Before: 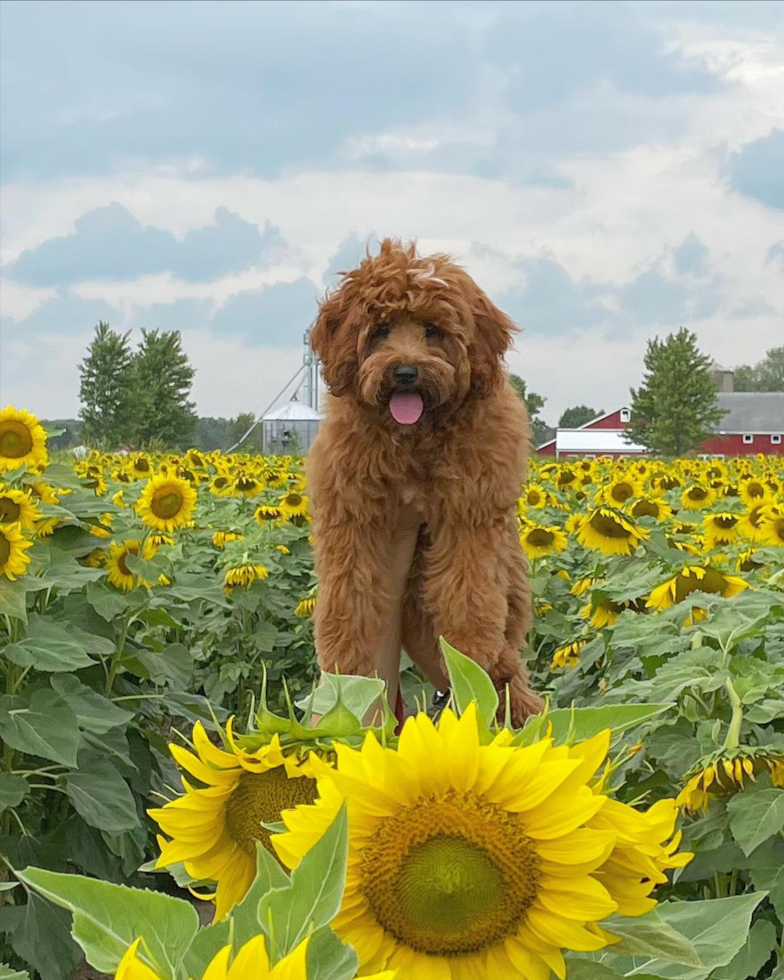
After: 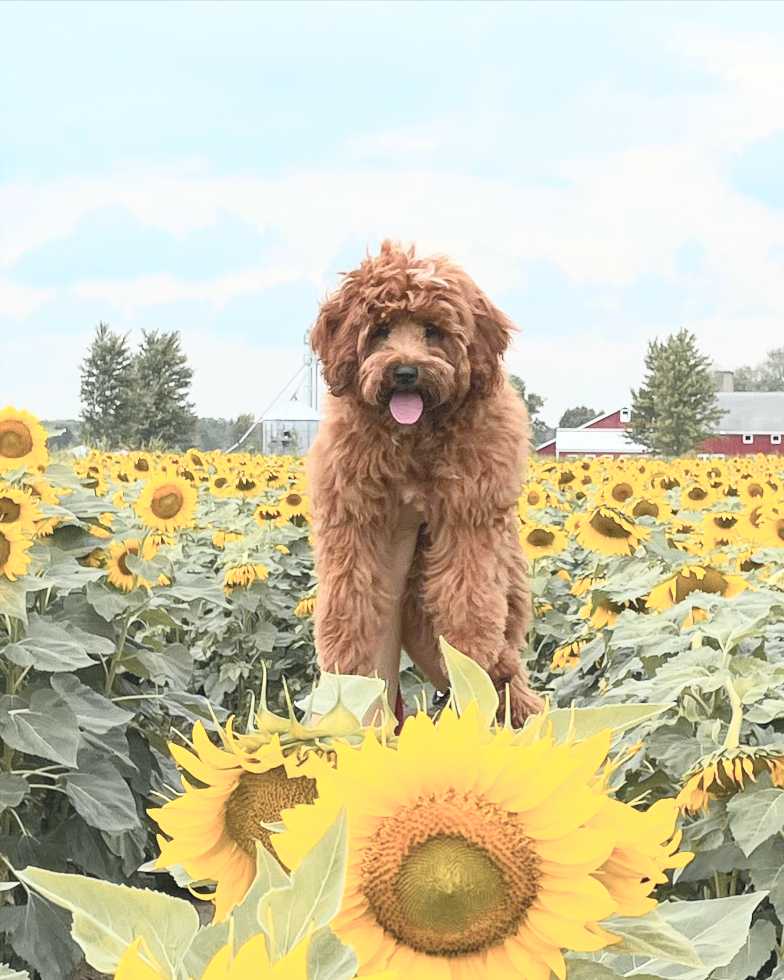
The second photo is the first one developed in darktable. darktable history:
contrast brightness saturation: contrast 0.43, brightness 0.56, saturation -0.19
color zones: curves: ch1 [(0.263, 0.53) (0.376, 0.287) (0.487, 0.512) (0.748, 0.547) (1, 0.513)]; ch2 [(0.262, 0.45) (0.751, 0.477)], mix 31.98%
